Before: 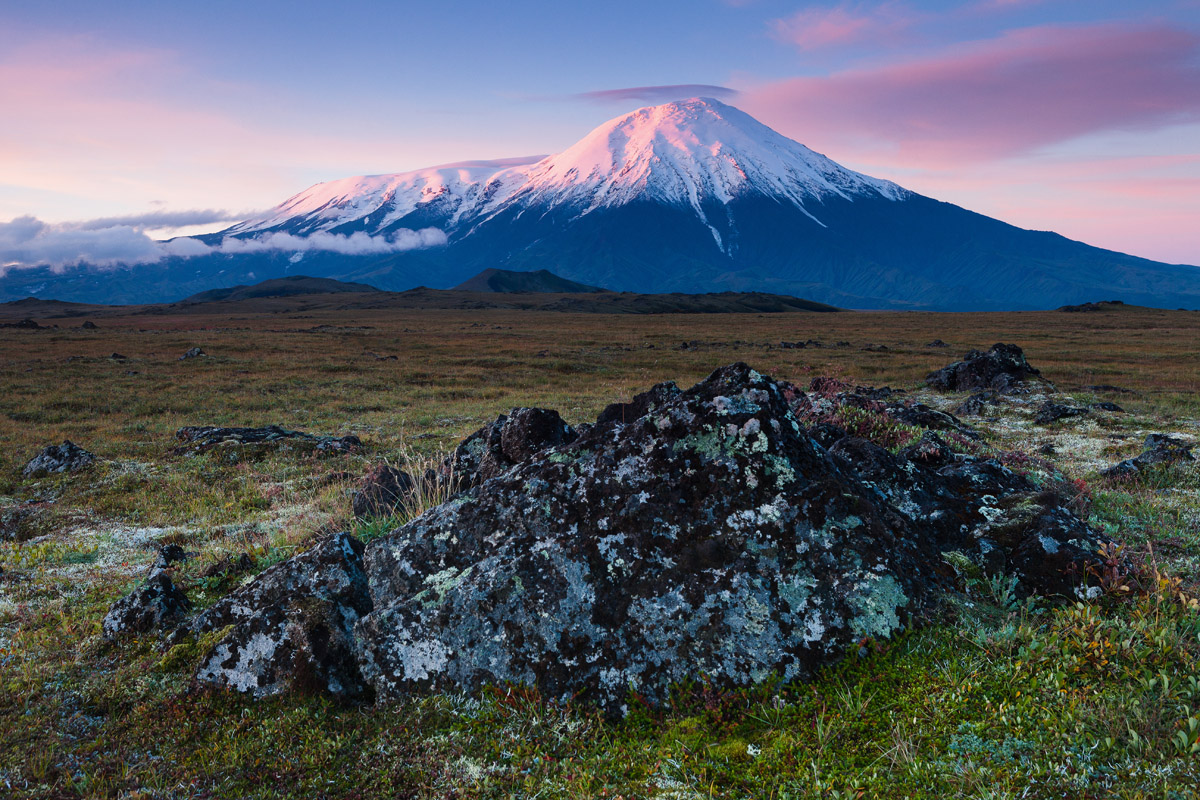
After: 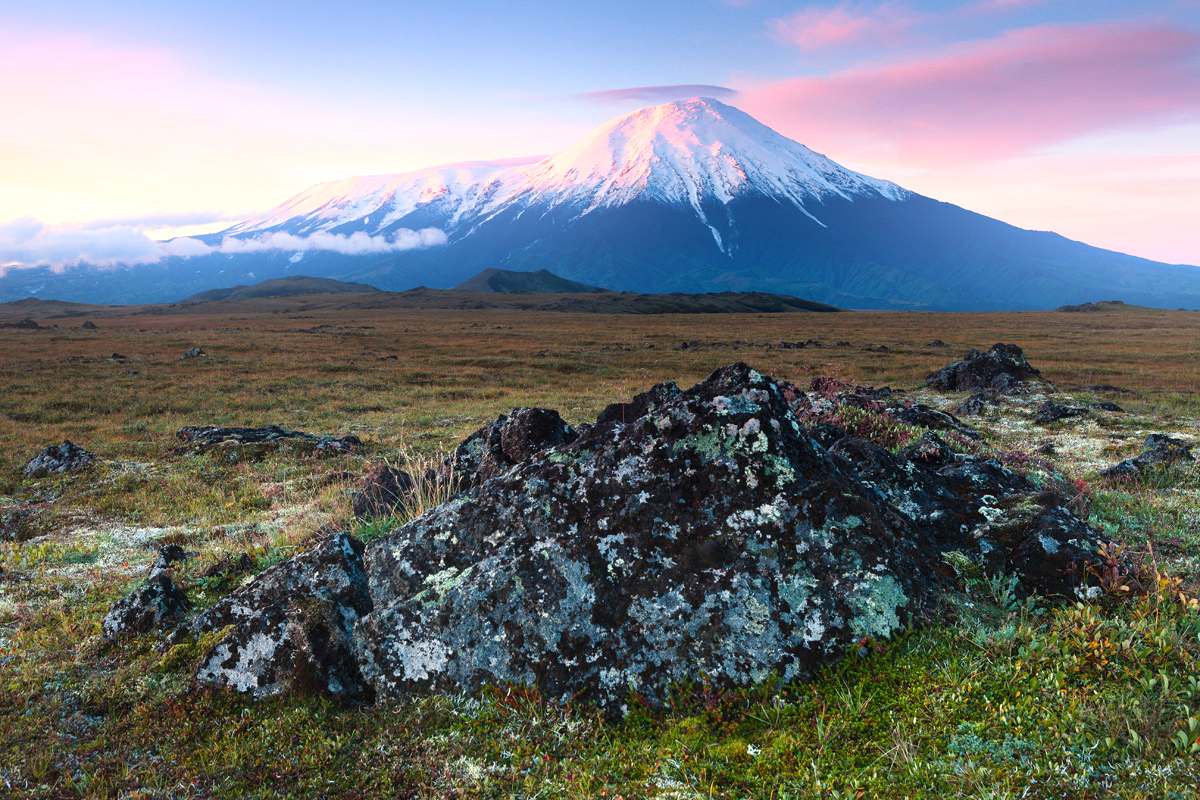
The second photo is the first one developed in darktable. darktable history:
exposure: exposure 0.6 EV, compensate highlight preservation false
white balance: red 1.045, blue 0.932
bloom: size 16%, threshold 98%, strength 20%
